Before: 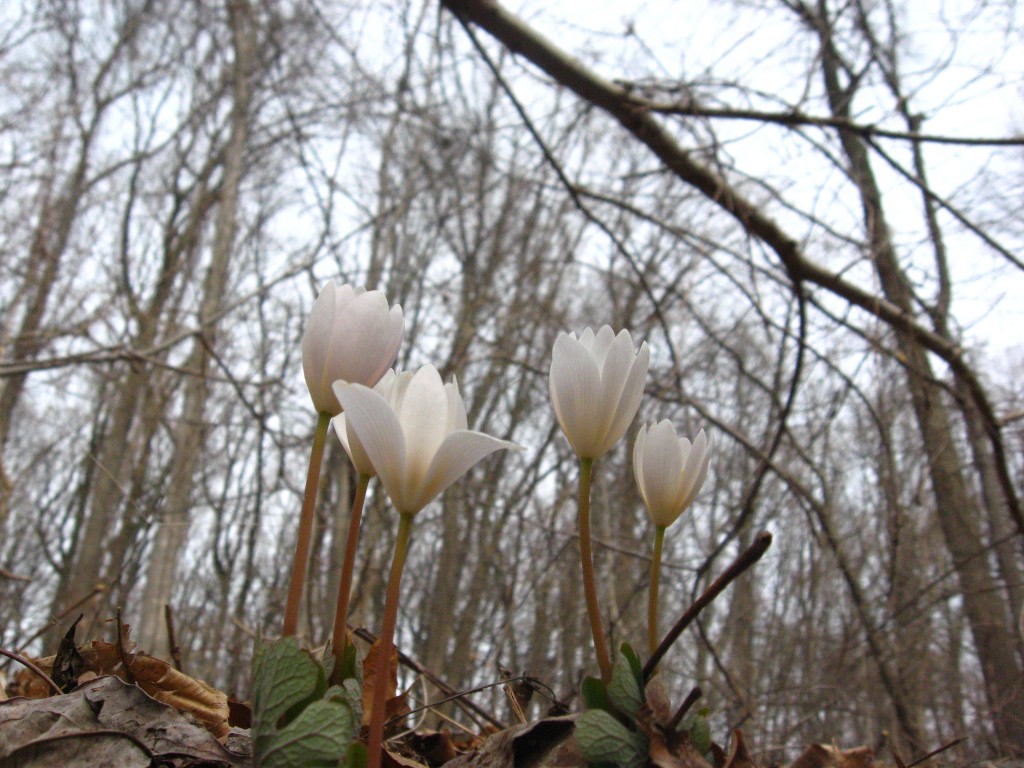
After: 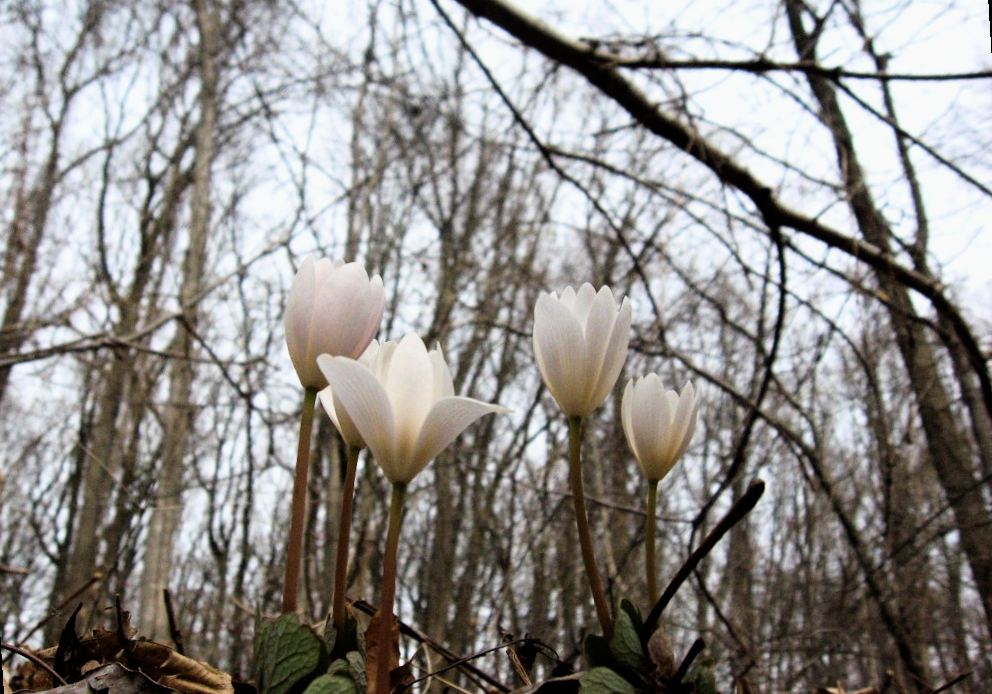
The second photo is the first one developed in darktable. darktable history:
white balance: red 1, blue 1
rotate and perspective: rotation -3.52°, crop left 0.036, crop right 0.964, crop top 0.081, crop bottom 0.919
filmic rgb: black relative exposure -5.42 EV, white relative exposure 2.85 EV, dynamic range scaling -37.73%, hardness 4, contrast 1.605, highlights saturation mix -0.93%
velvia: on, module defaults
